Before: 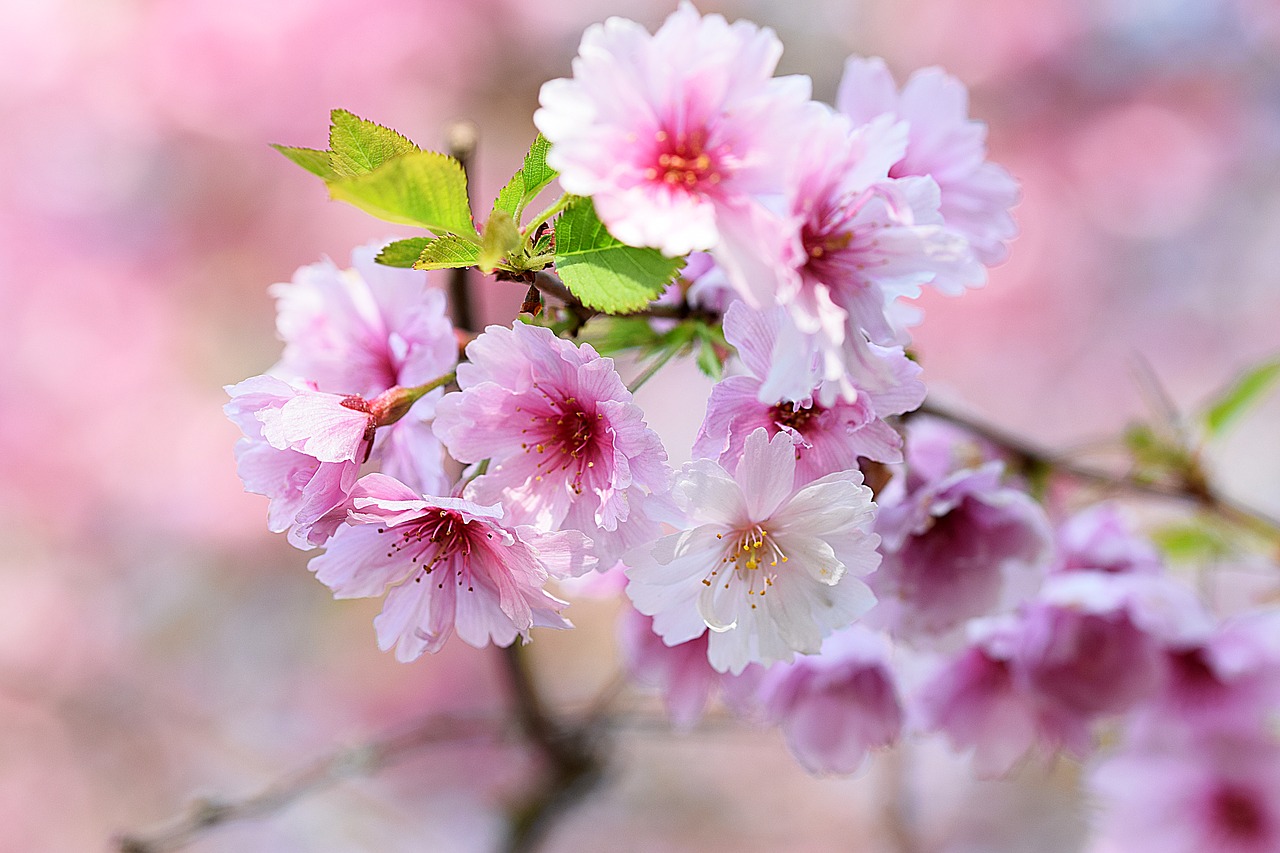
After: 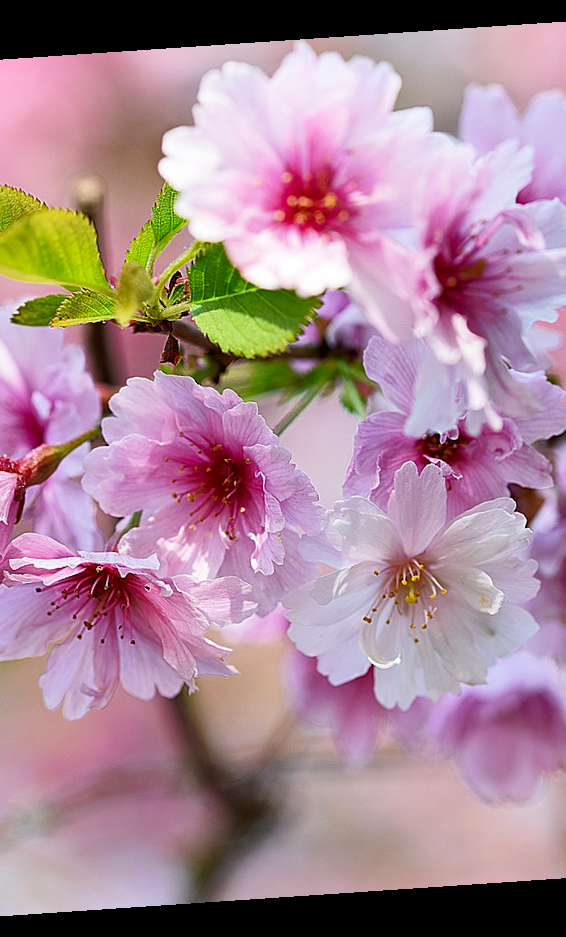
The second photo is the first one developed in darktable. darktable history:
velvia: strength 10%
shadows and highlights: radius 108.52, shadows 44.07, highlights -67.8, low approximation 0.01, soften with gaussian
rotate and perspective: rotation -4.2°, shear 0.006, automatic cropping off
crop: left 28.583%, right 29.231%
